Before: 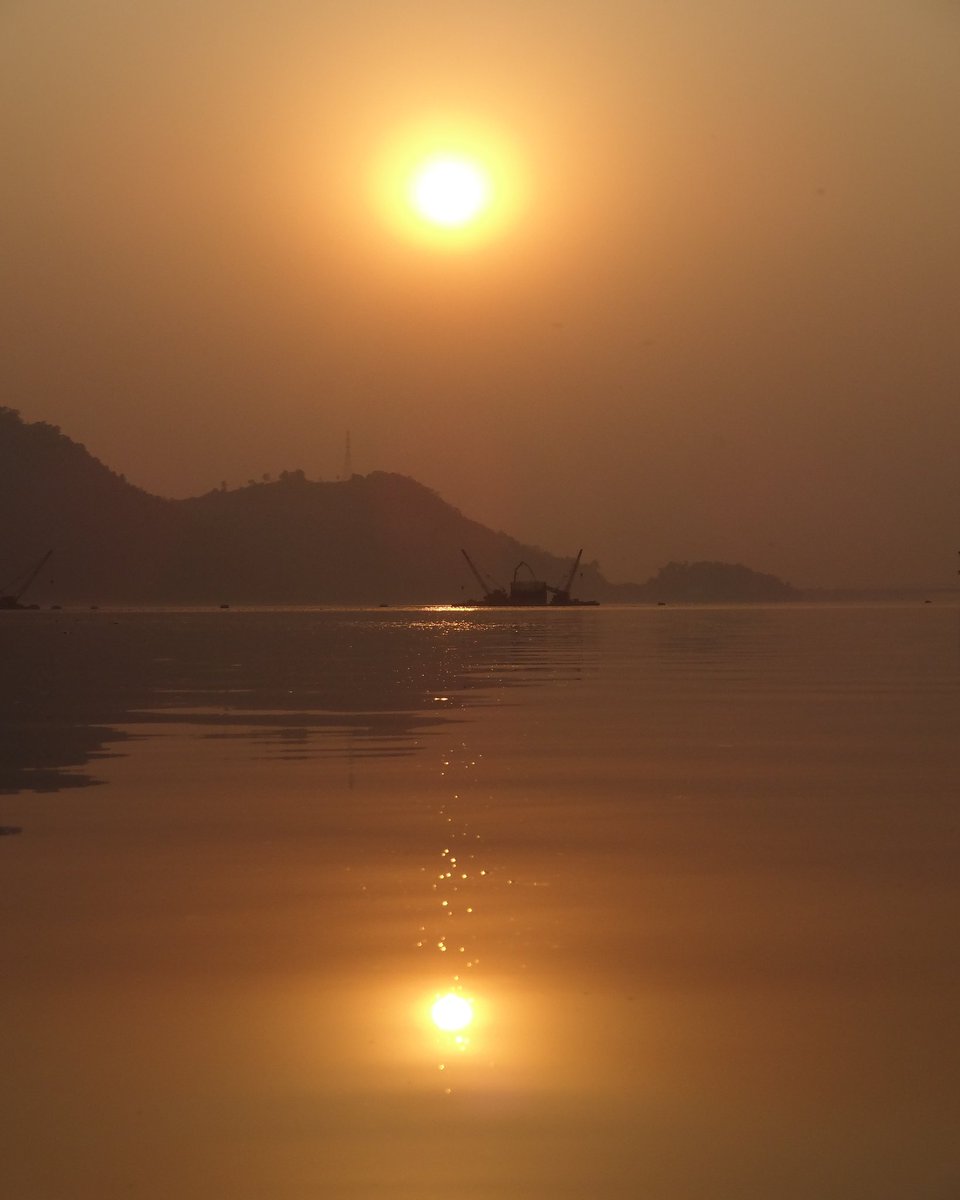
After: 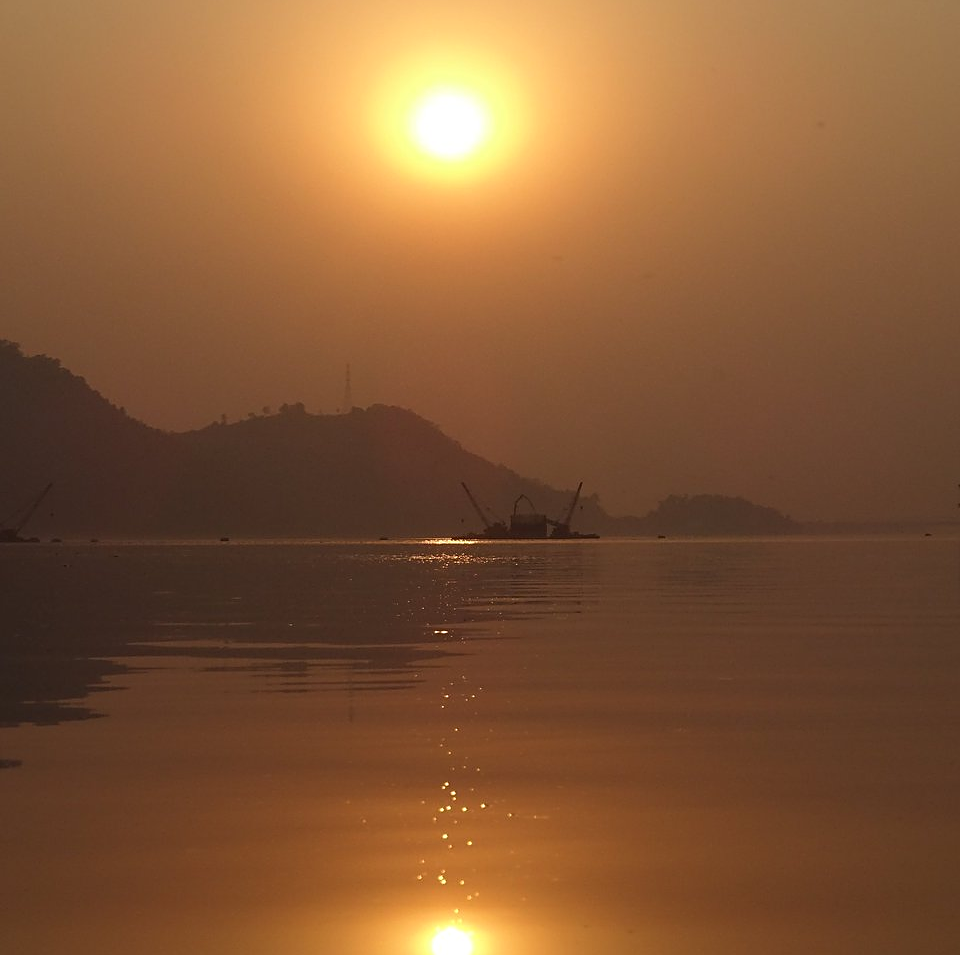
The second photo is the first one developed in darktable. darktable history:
crop and rotate: top 5.652%, bottom 14.75%
sharpen: on, module defaults
tone equalizer: mask exposure compensation -0.515 EV
